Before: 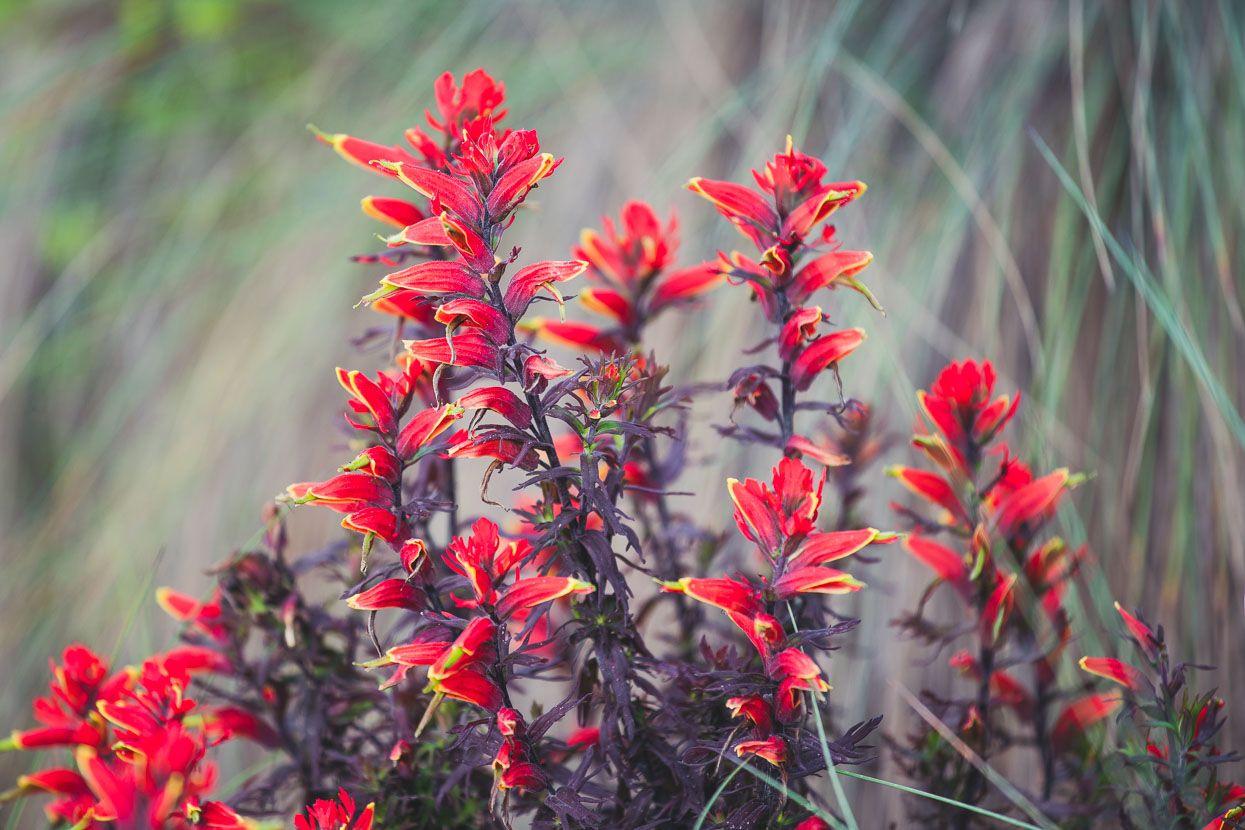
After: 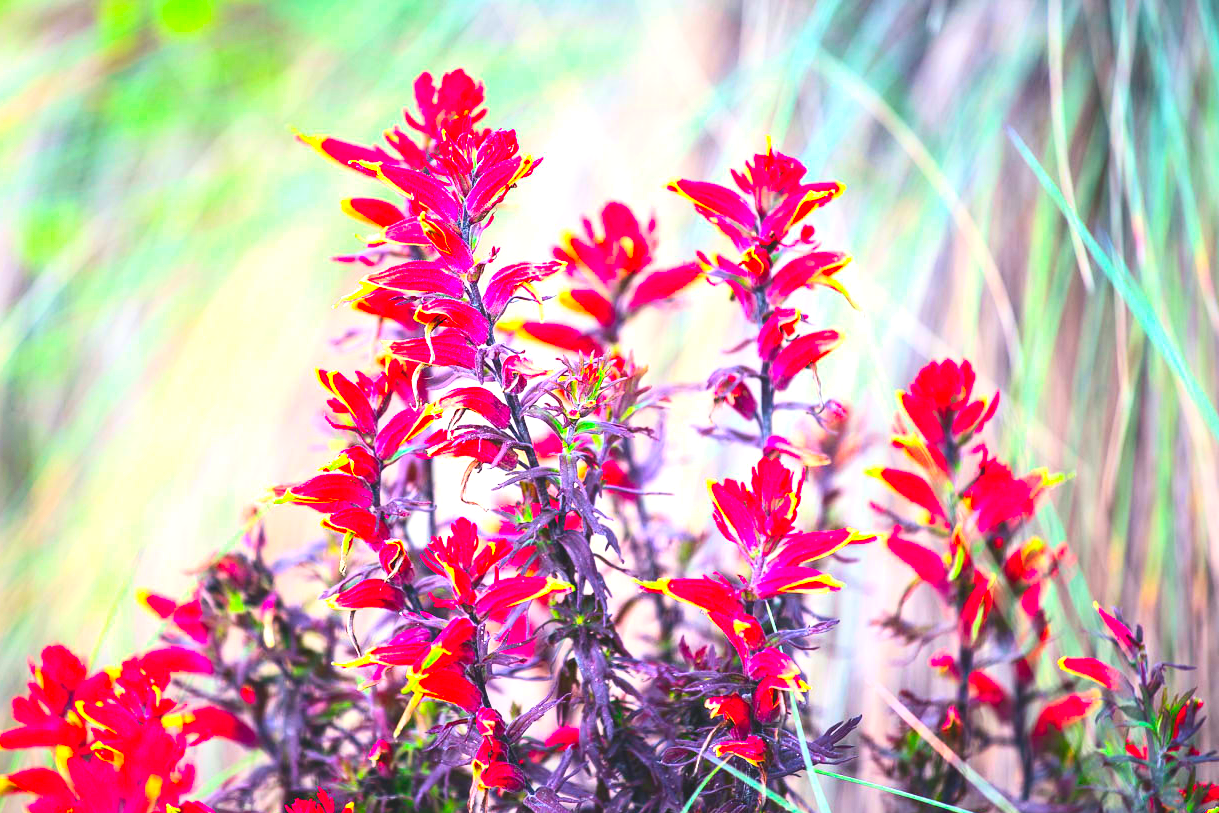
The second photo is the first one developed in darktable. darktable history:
crop: left 1.738%, right 0.282%, bottom 1.968%
exposure: black level correction 0, exposure 1.385 EV, compensate highlight preservation false
contrast brightness saturation: contrast 0.267, brightness 0.012, saturation 0.872
